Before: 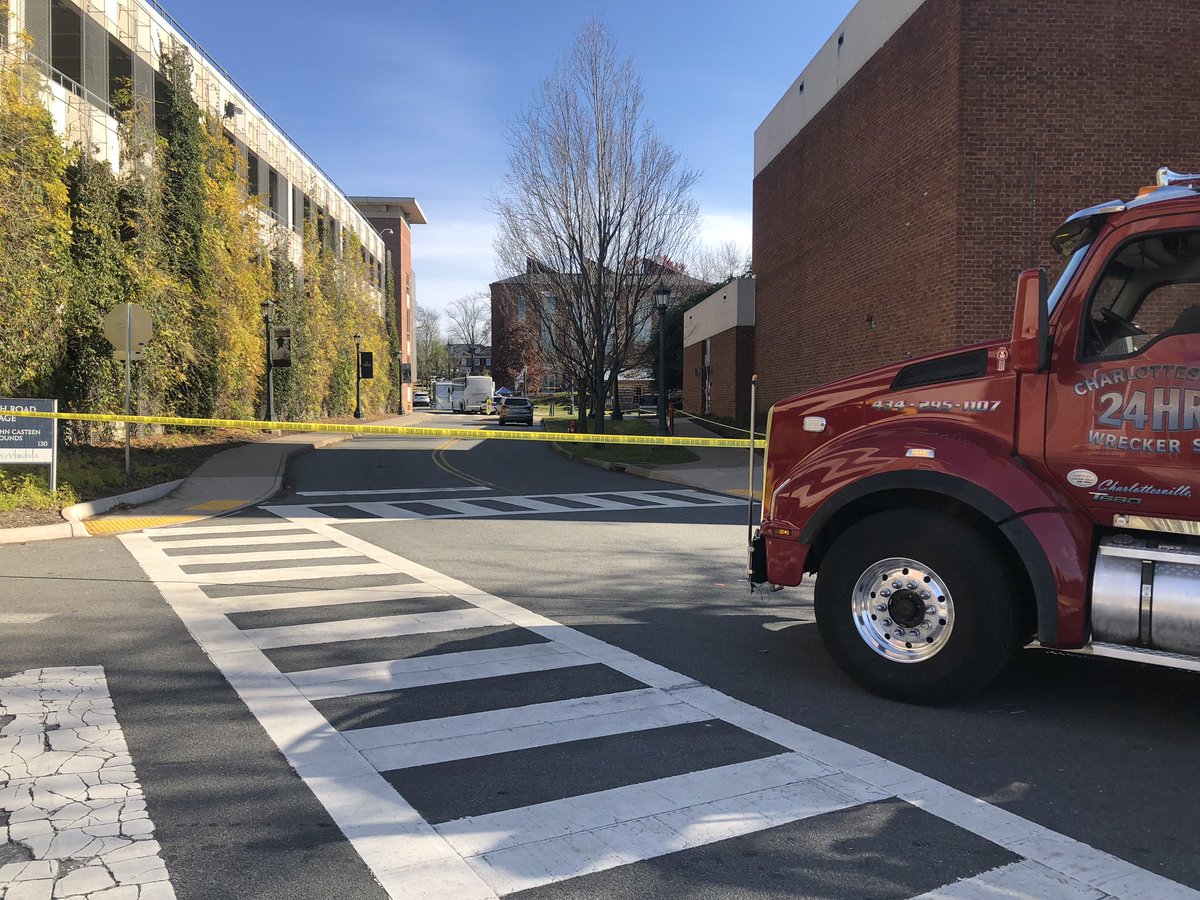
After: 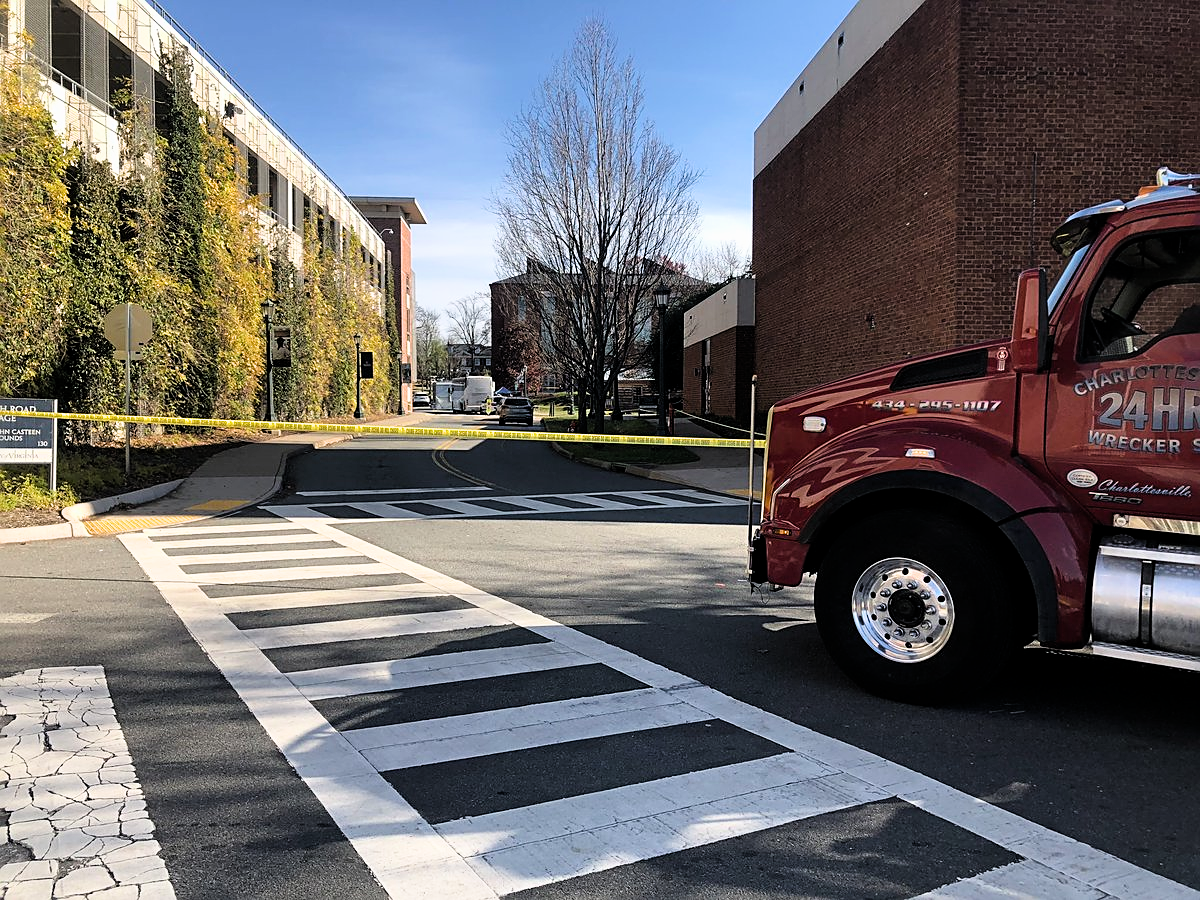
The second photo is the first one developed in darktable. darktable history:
filmic rgb: black relative exposure -8.71 EV, white relative exposure 2.69 EV, target black luminance 0%, target white luminance 99.959%, hardness 6.26, latitude 75.3%, contrast 1.315, highlights saturation mix -5.01%
sharpen: on, module defaults
